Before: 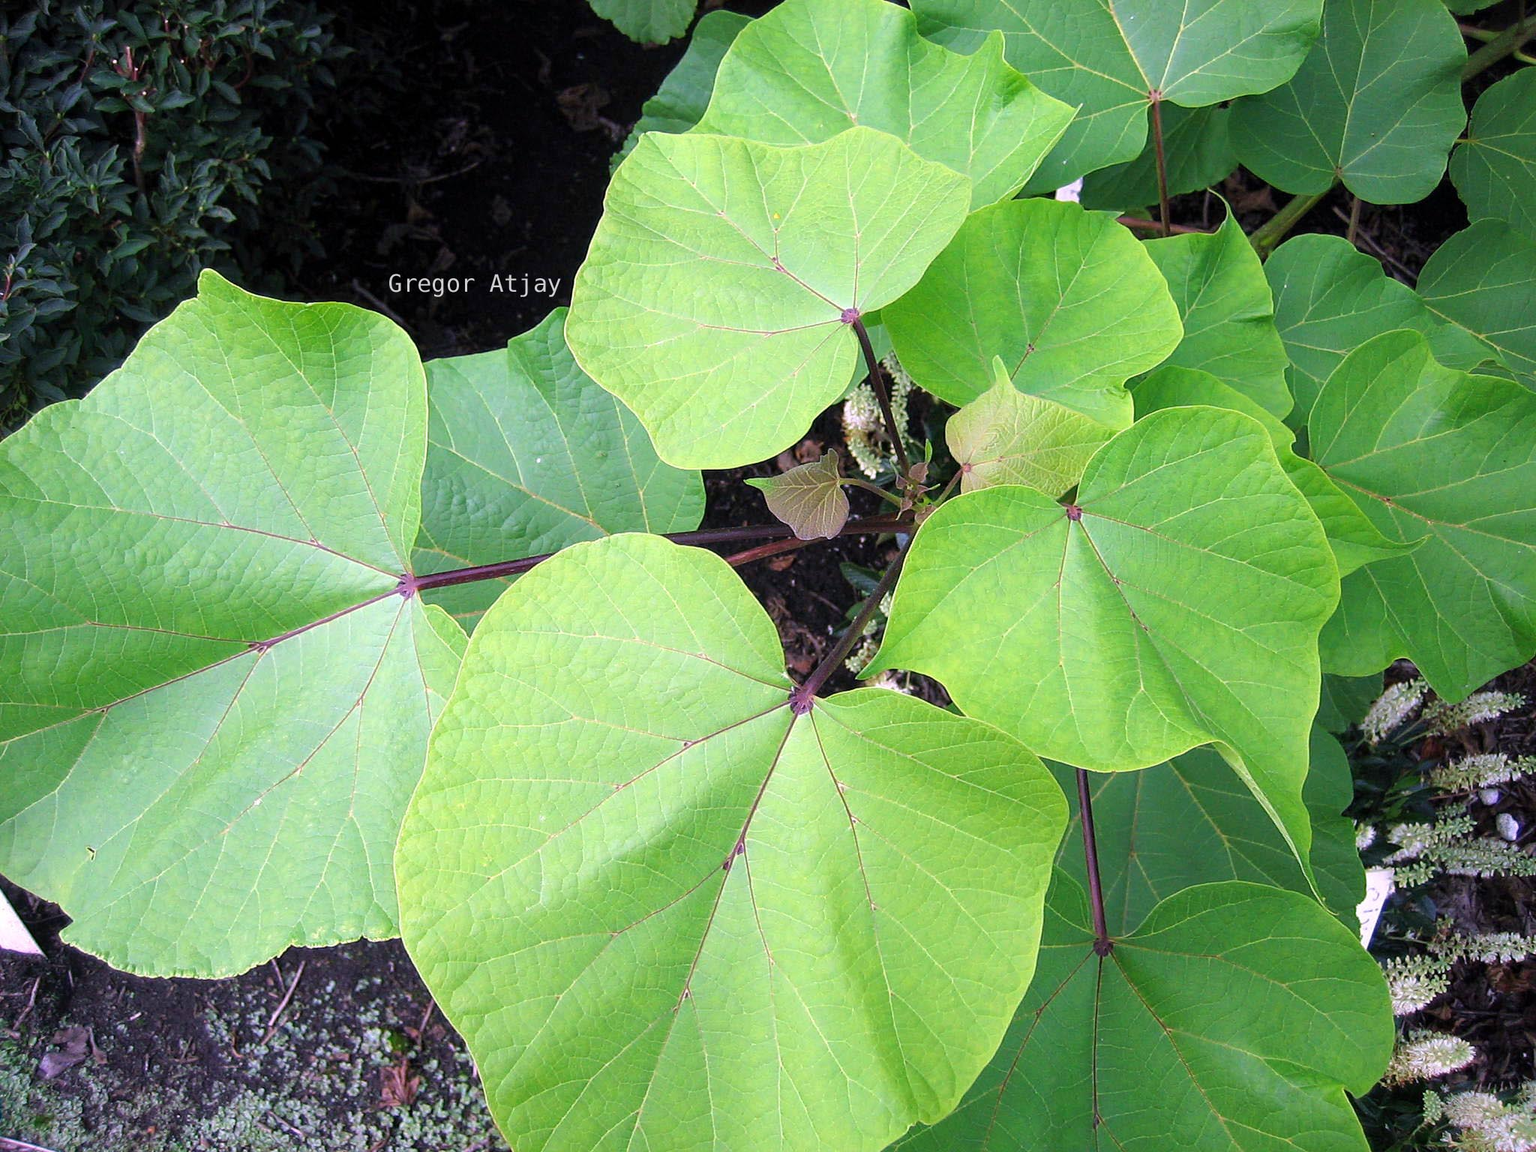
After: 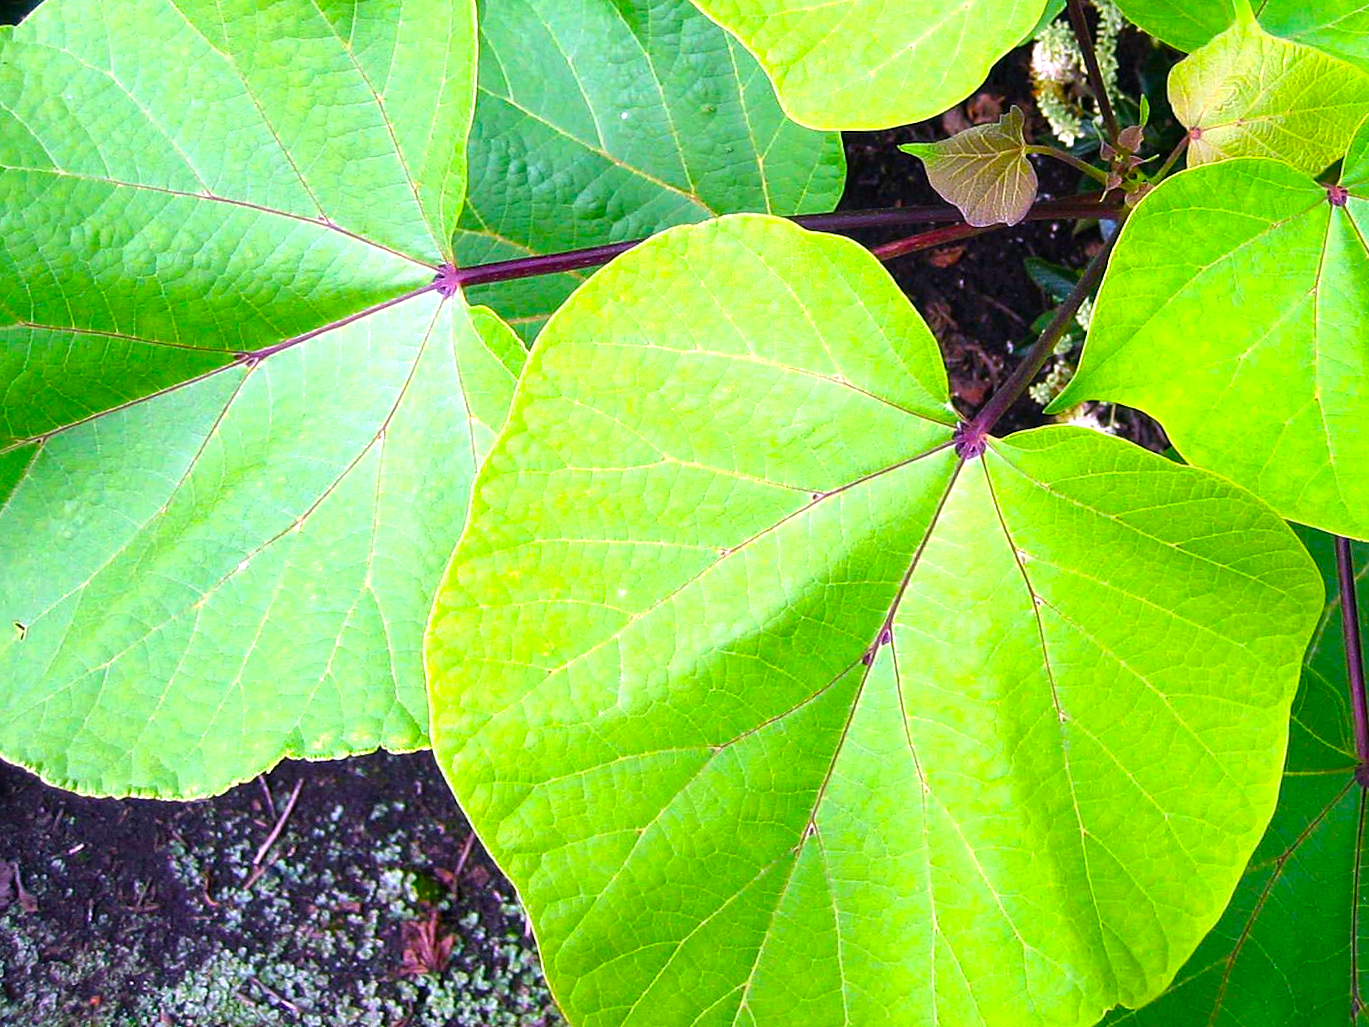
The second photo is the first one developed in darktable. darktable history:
color balance rgb: linear chroma grading › global chroma 9%, perceptual saturation grading › global saturation 36%, perceptual saturation grading › shadows 35%, perceptual brilliance grading › global brilliance 15%, perceptual brilliance grading › shadows -35%, global vibrance 15%
crop and rotate: angle -0.82°, left 3.85%, top 31.828%, right 27.992%
